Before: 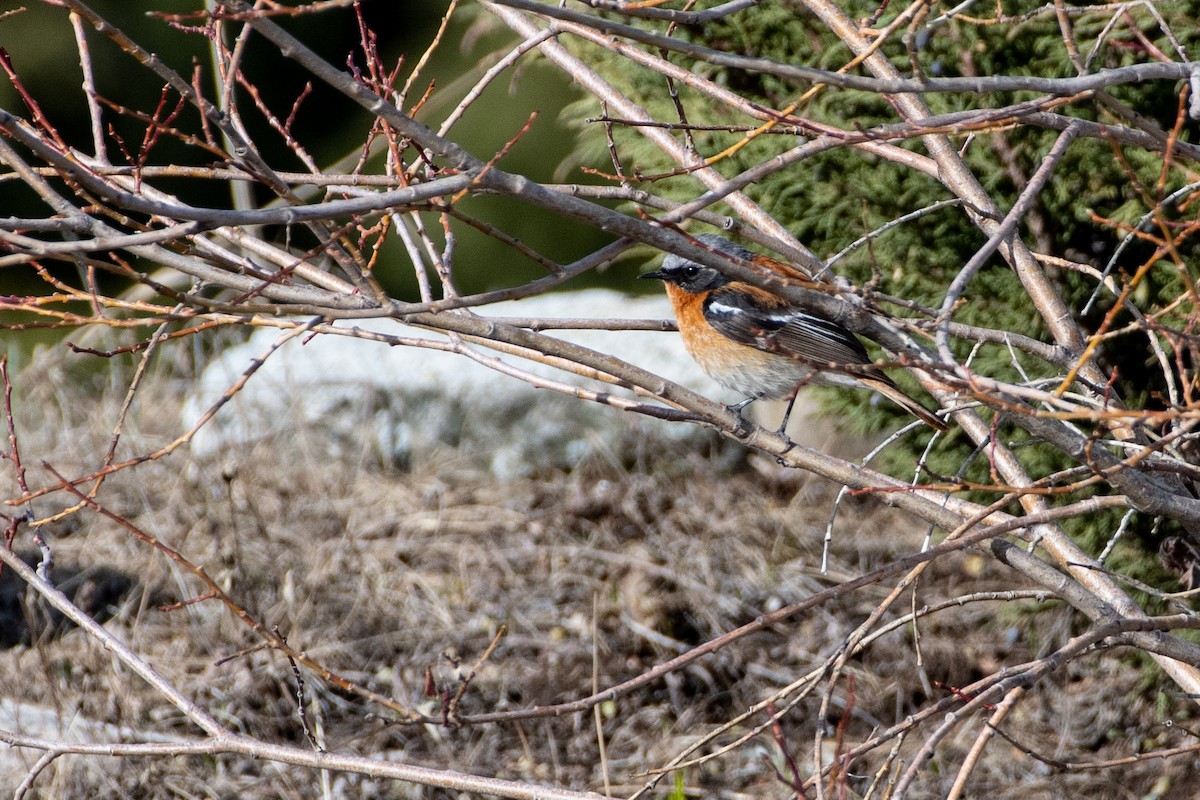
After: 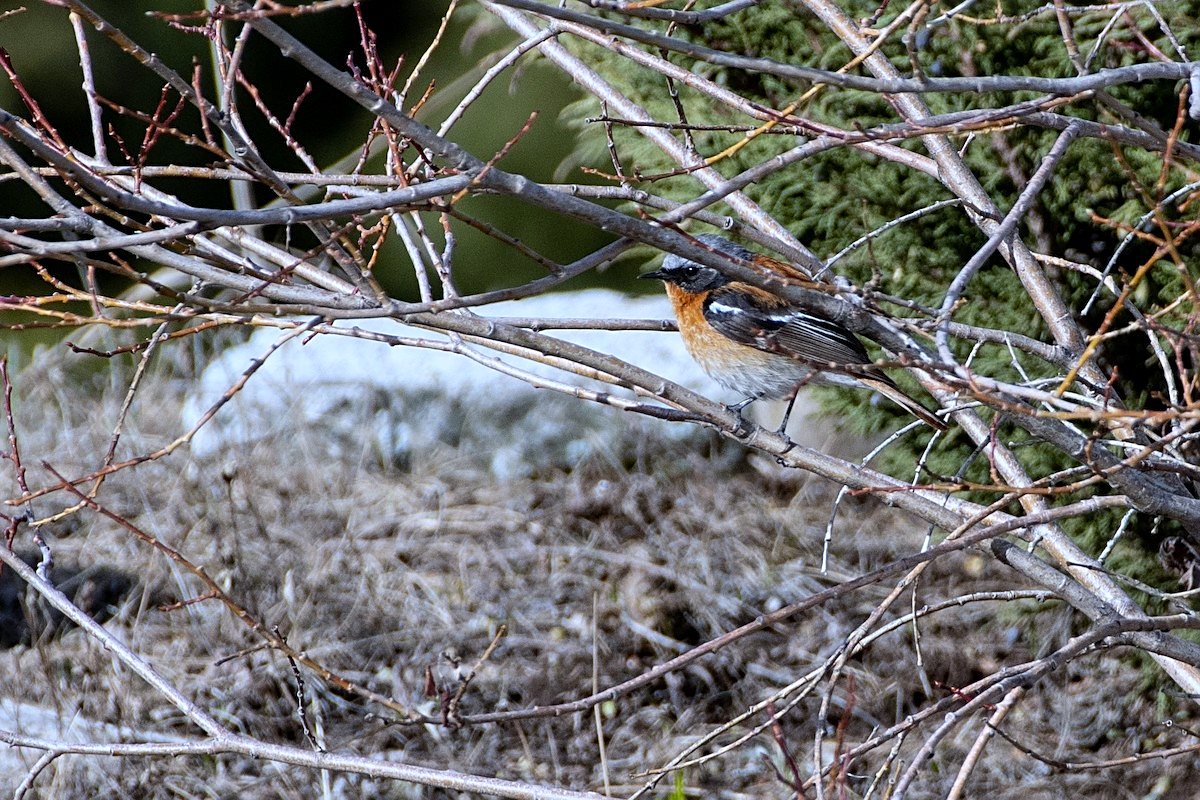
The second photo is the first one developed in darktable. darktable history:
white balance: red 0.926, green 1.003, blue 1.133
sharpen: on, module defaults
